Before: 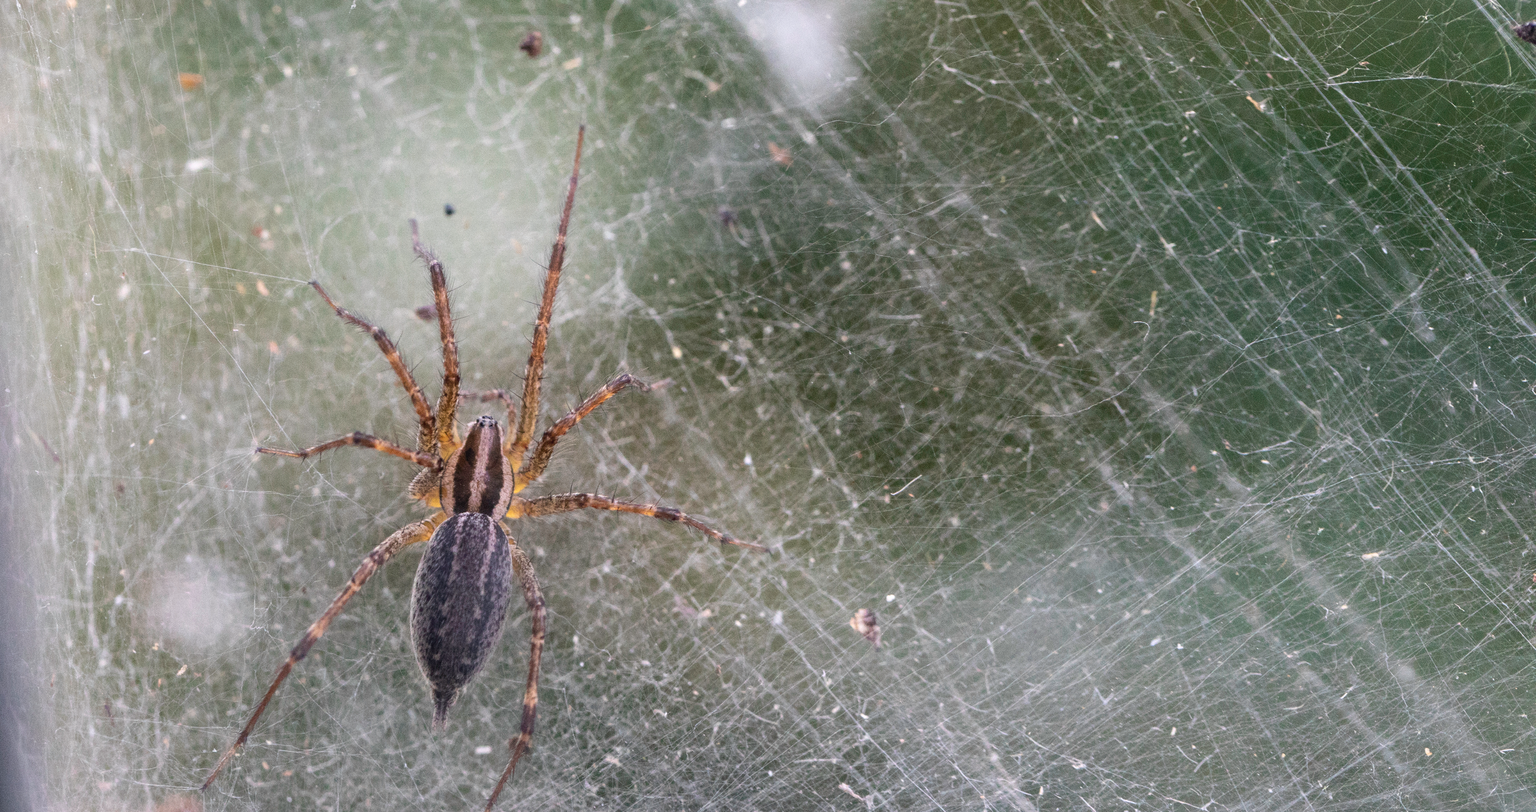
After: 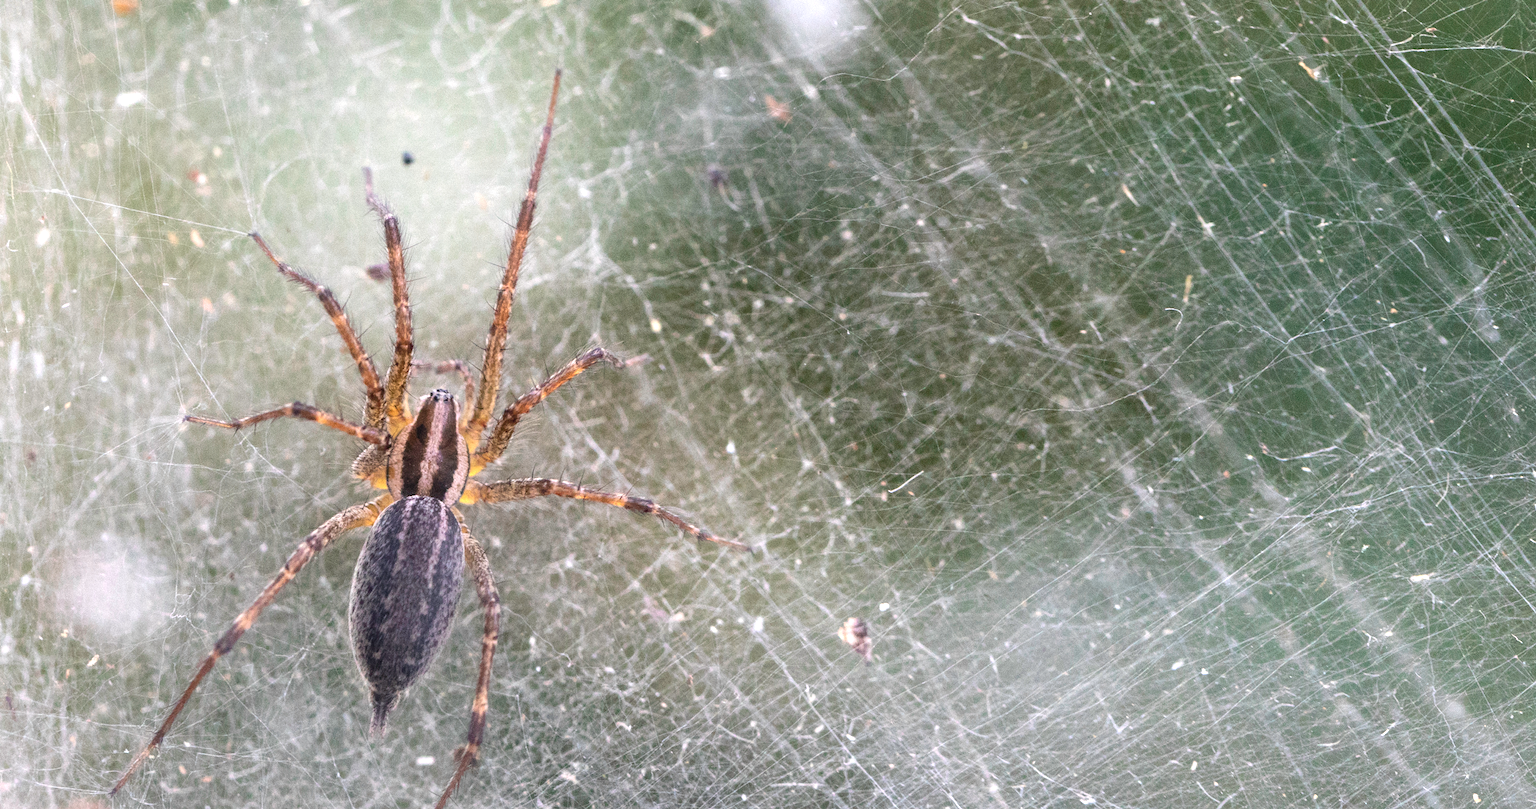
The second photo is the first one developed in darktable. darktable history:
exposure: black level correction 0, exposure 0.598 EV, compensate exposure bias true, compensate highlight preservation false
crop and rotate: angle -1.93°, left 3.081%, top 4.348%, right 1.408%, bottom 0.454%
